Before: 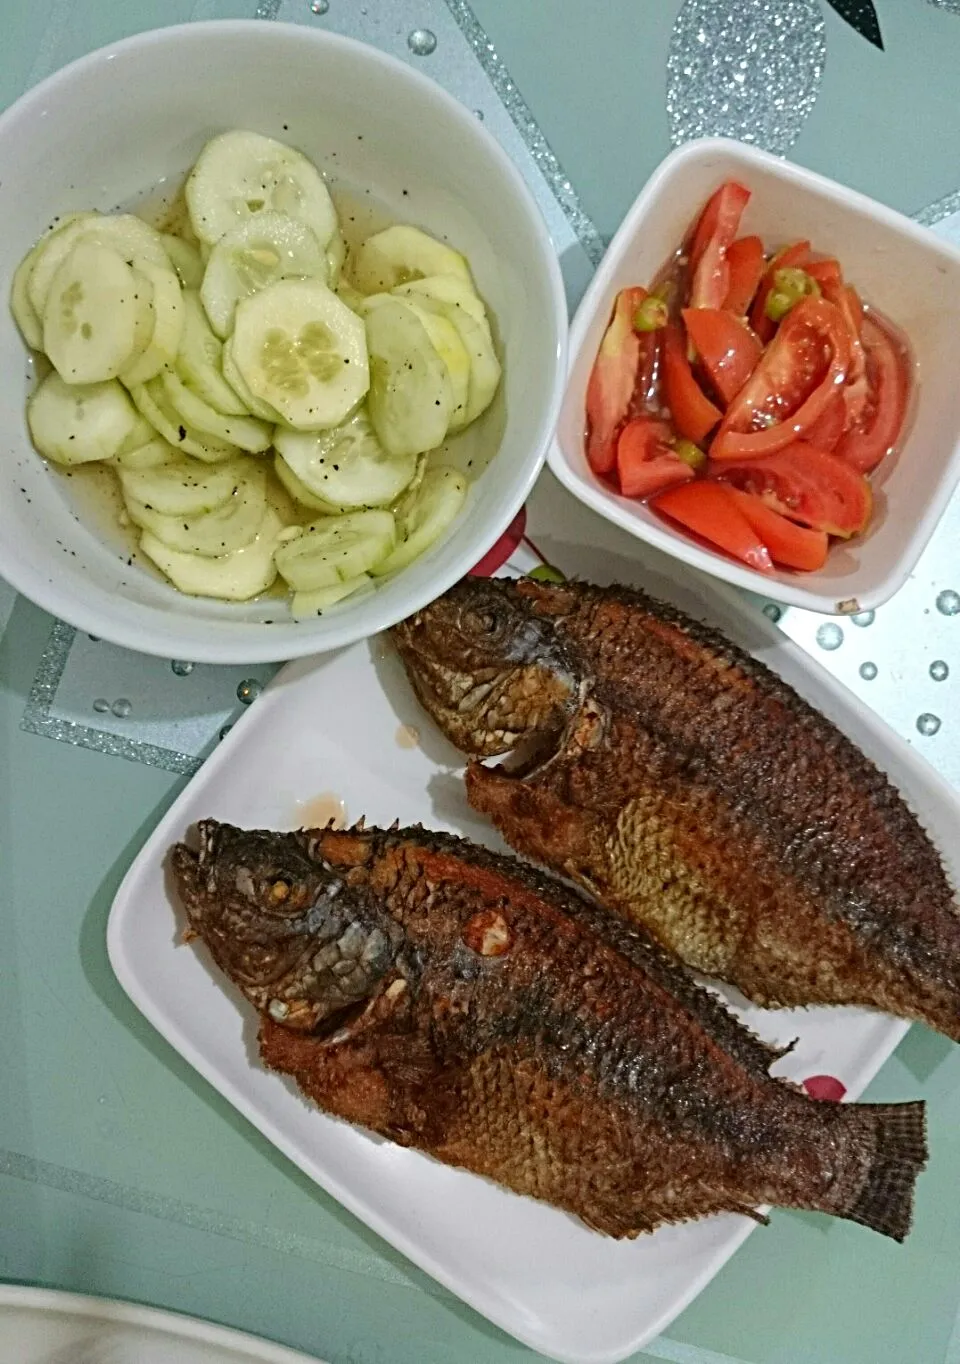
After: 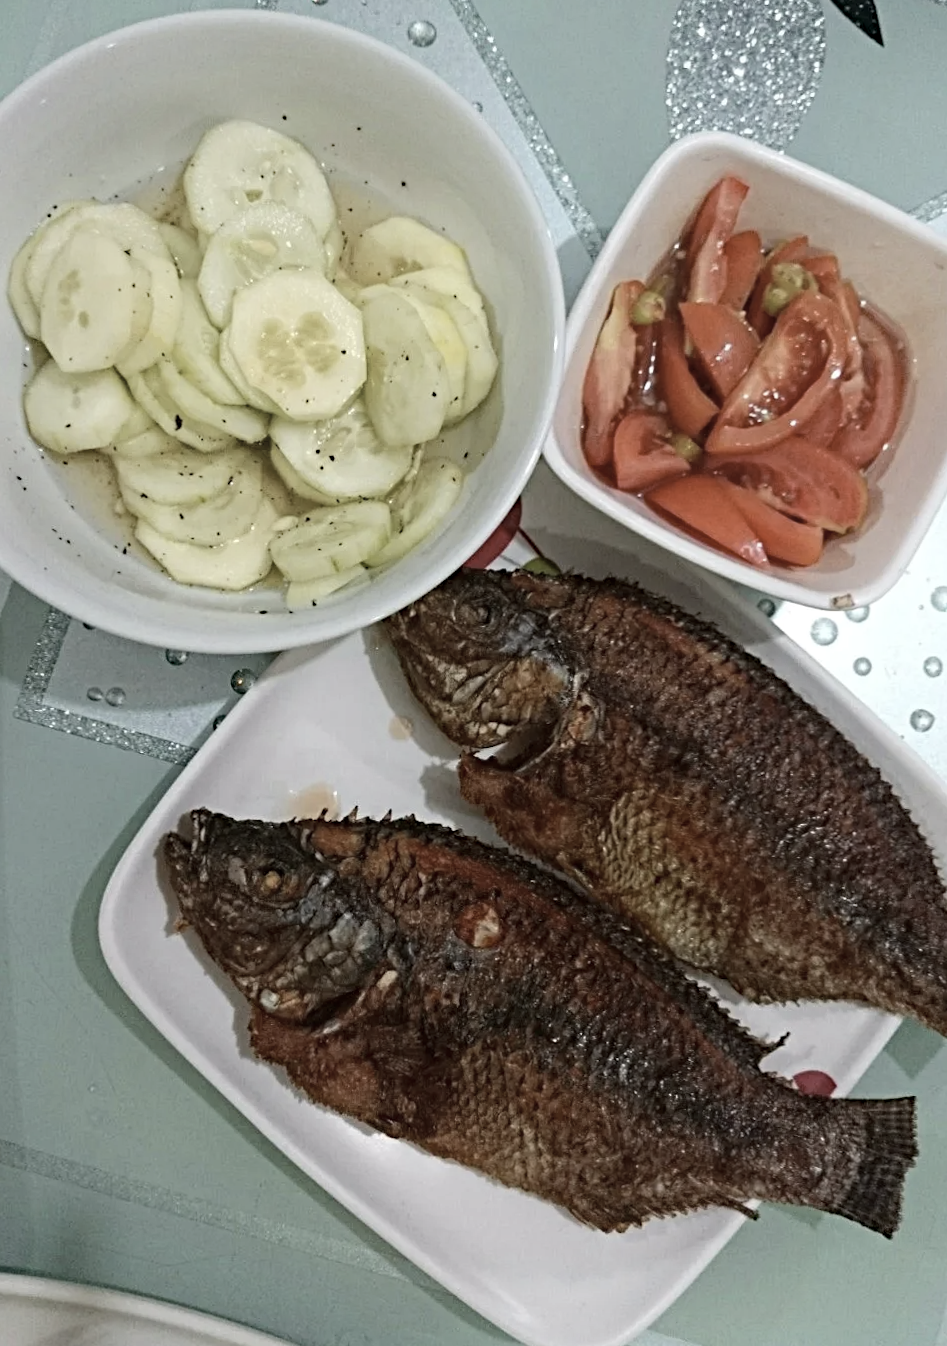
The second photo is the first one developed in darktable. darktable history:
haze removal: compatibility mode true, adaptive false
shadows and highlights: shadows -38.62, highlights 63.03, soften with gaussian
crop and rotate: angle -0.522°
color correction: highlights b* 0.045, saturation 0.833
contrast brightness saturation: contrast 0.101, saturation -0.379
